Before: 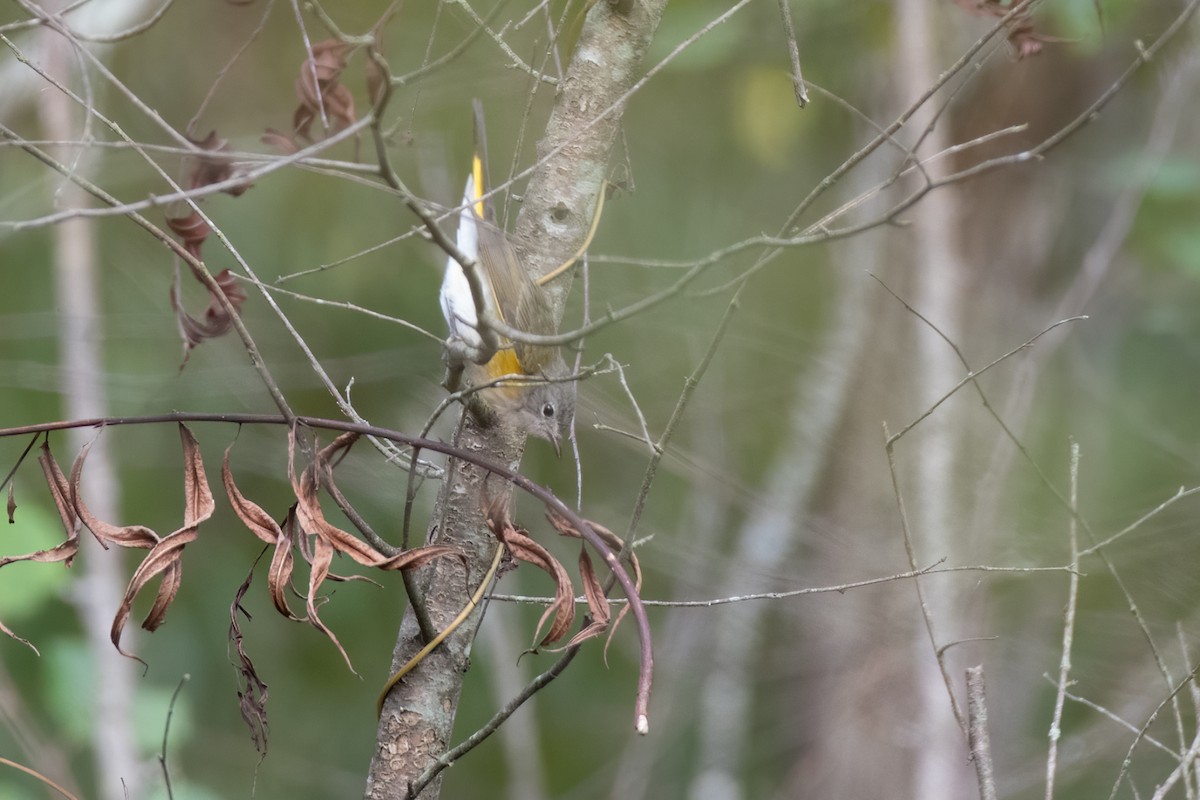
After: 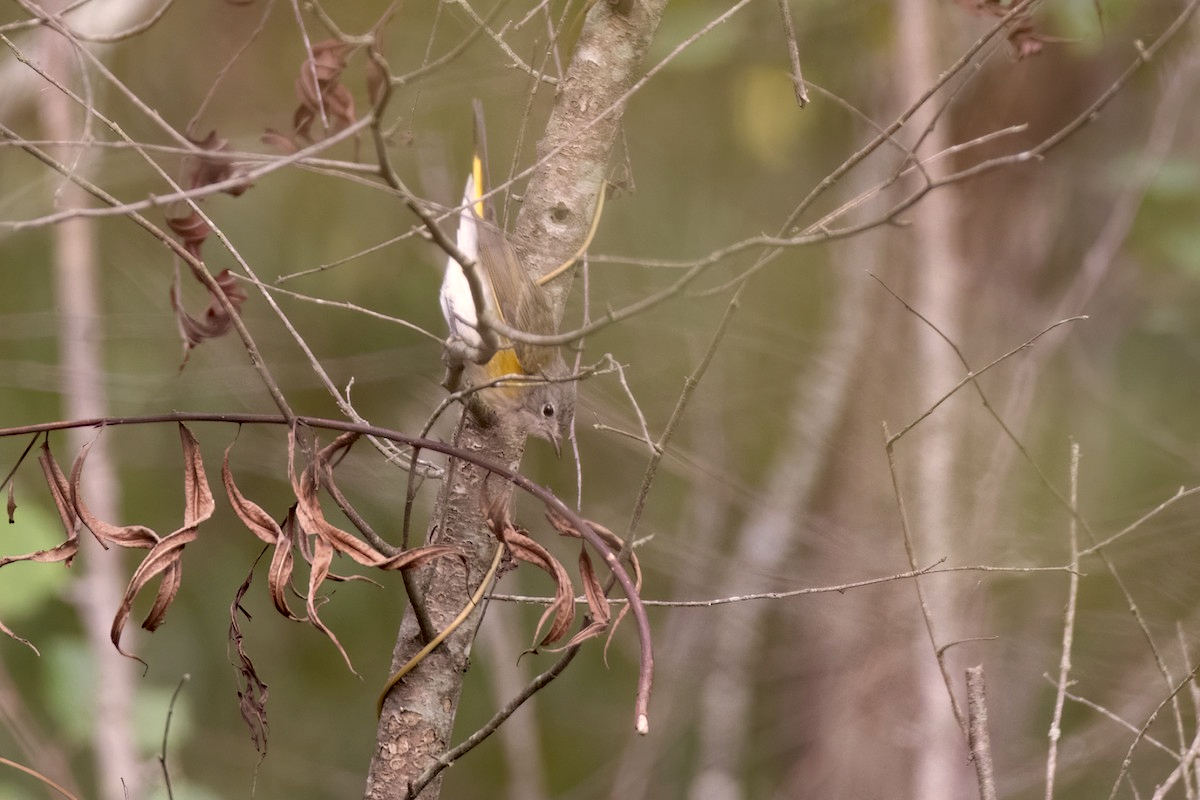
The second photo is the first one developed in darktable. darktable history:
color correction: highlights a* 10.21, highlights b* 9.79, shadows a* 8.61, shadows b* 7.88, saturation 0.8
haze removal: compatibility mode true, adaptive false
